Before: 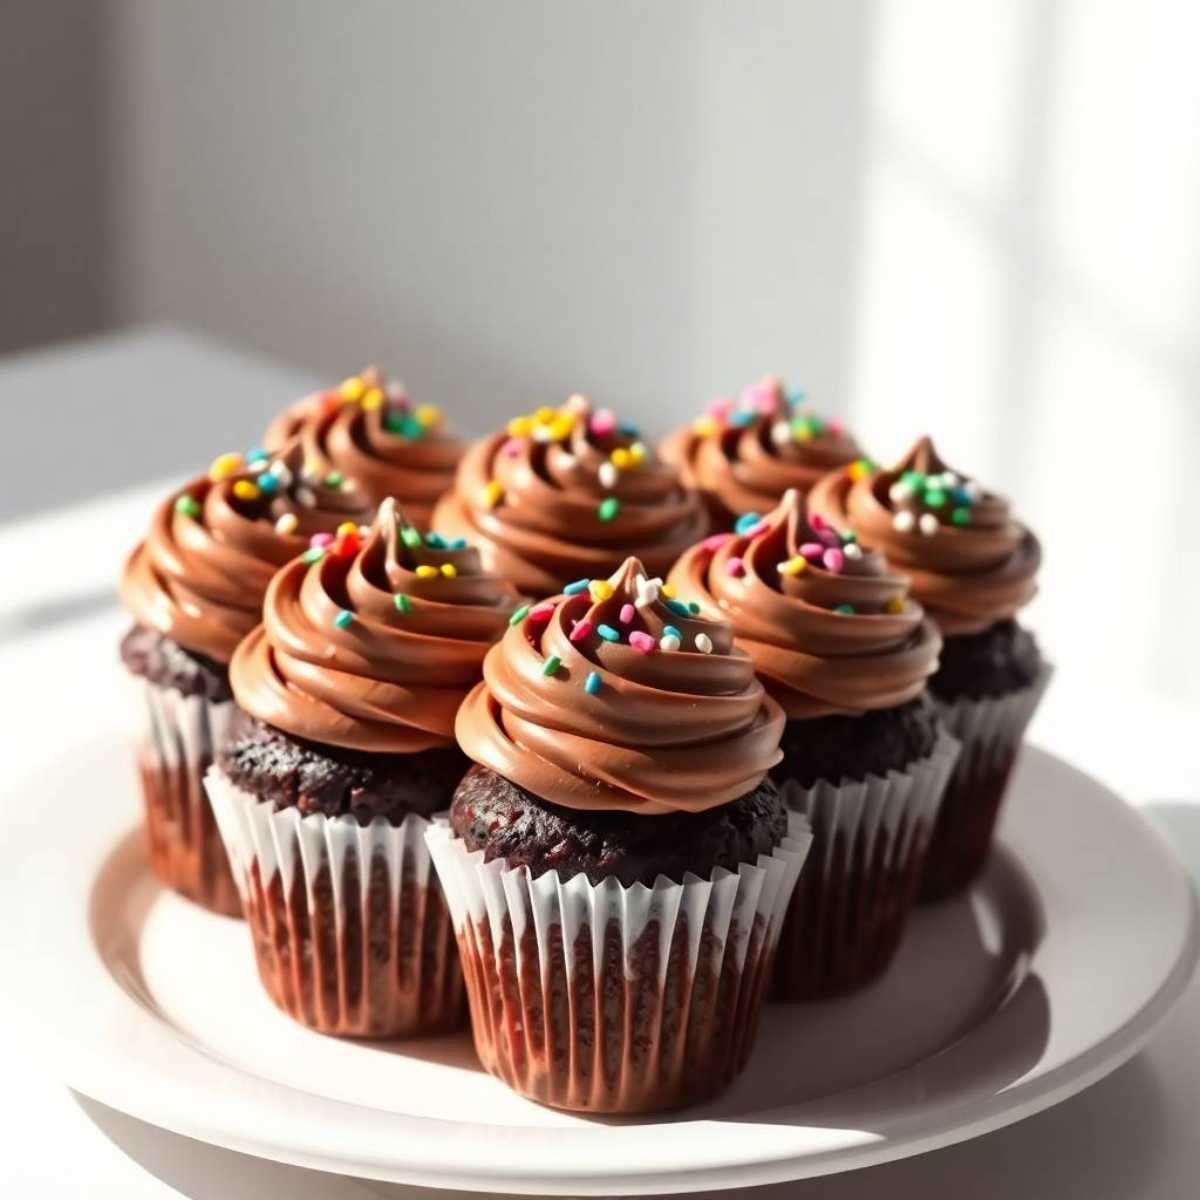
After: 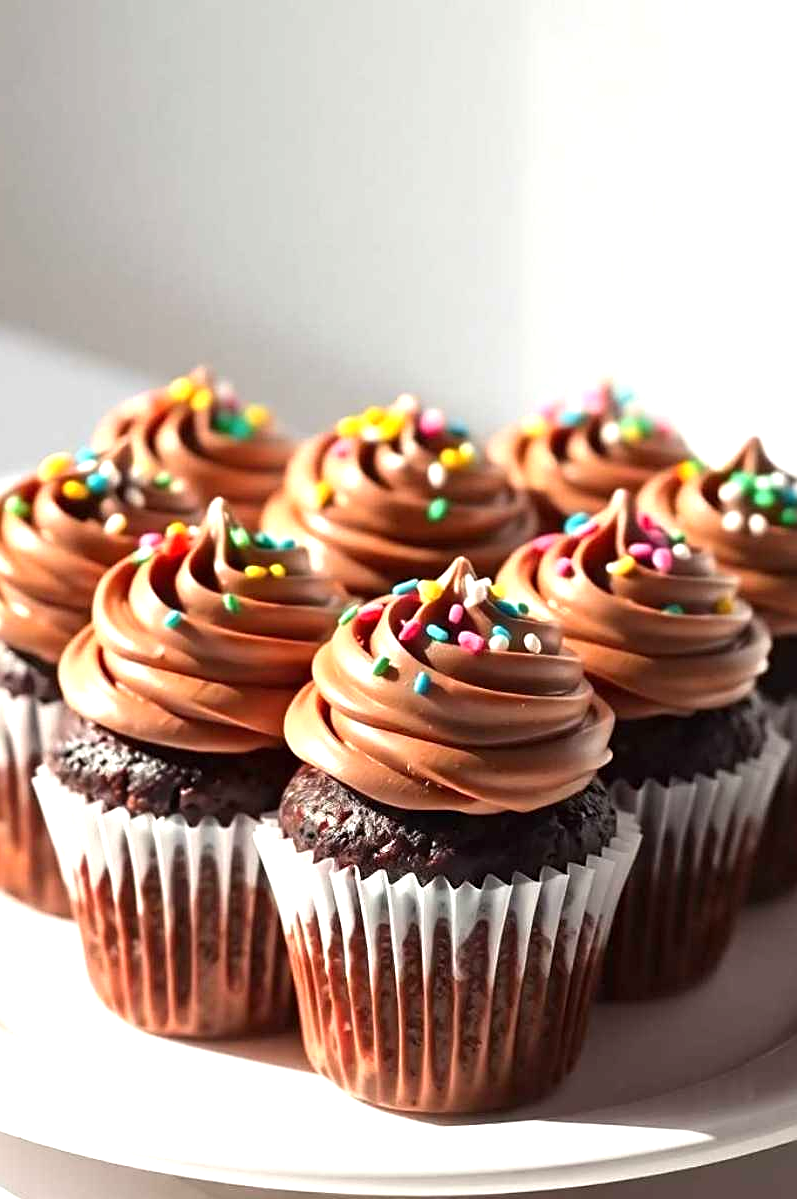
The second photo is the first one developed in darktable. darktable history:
exposure: exposure 0.639 EV, compensate highlight preservation false
crop and rotate: left 14.312%, right 19.19%
sharpen: on, module defaults
